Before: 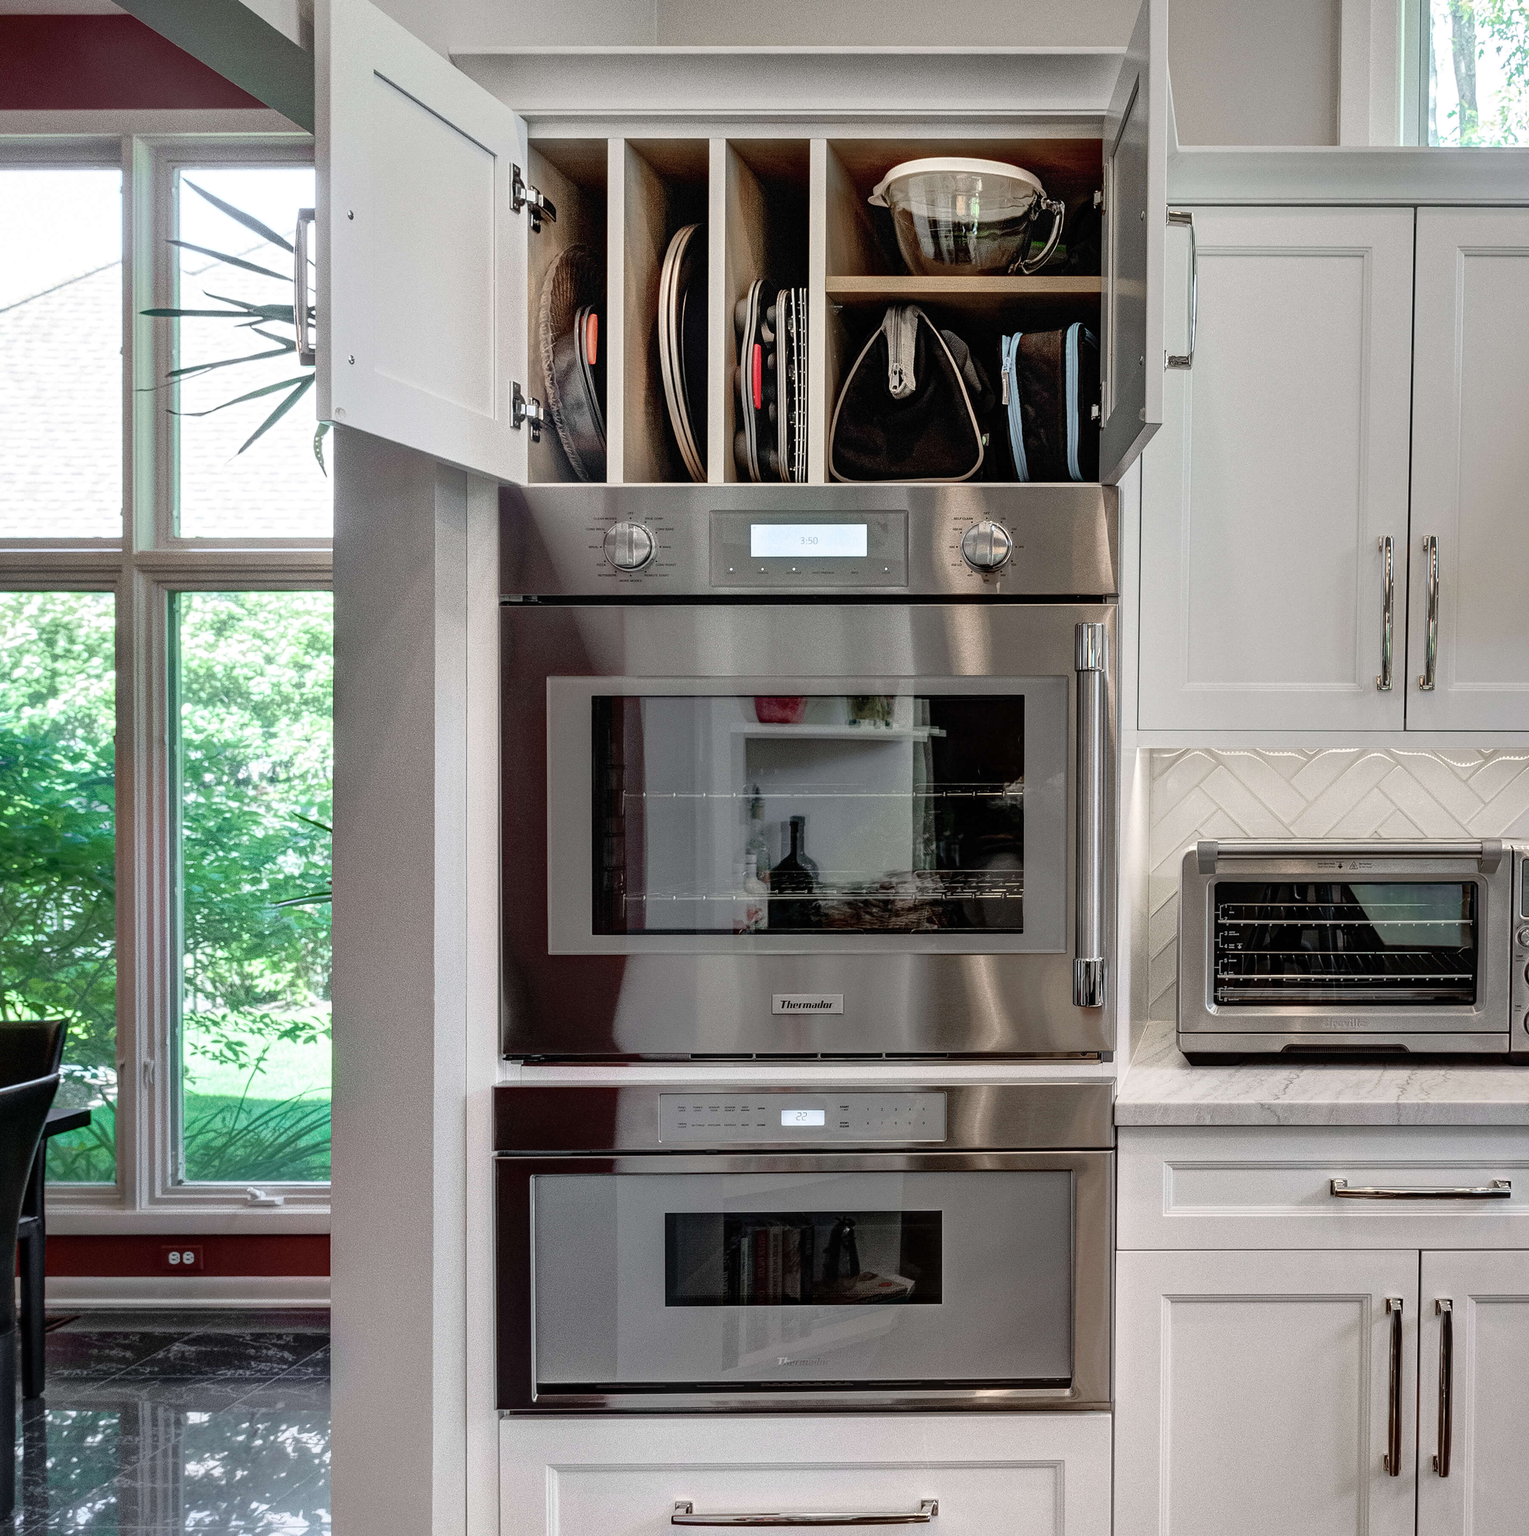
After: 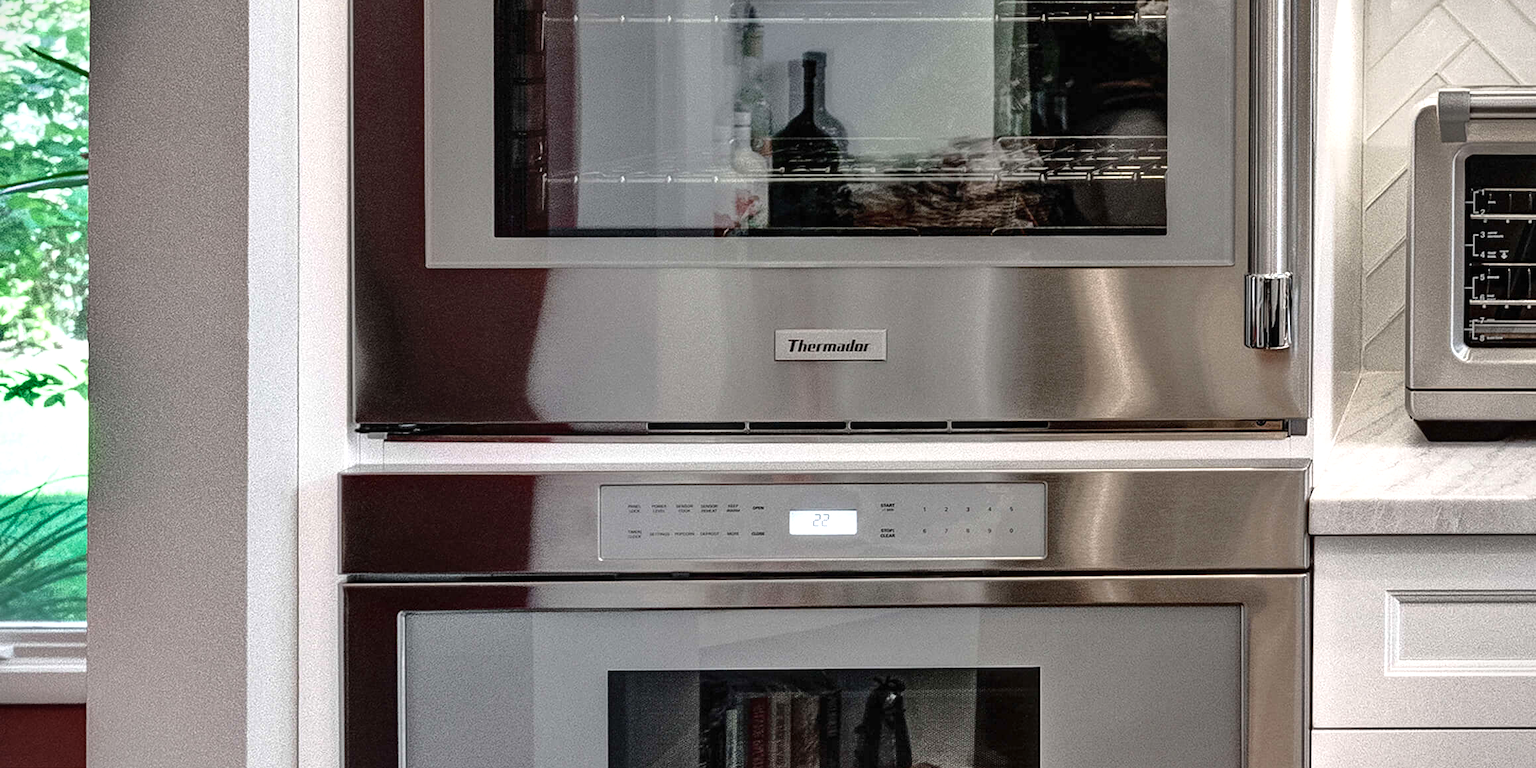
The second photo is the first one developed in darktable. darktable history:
shadows and highlights: low approximation 0.01, soften with gaussian
vignetting: fall-off start 100.91%, width/height ratio 1.322
crop: left 18.025%, top 50.985%, right 17.546%, bottom 16.89%
exposure: black level correction 0, exposure 0.5 EV, compensate exposure bias true, compensate highlight preservation false
